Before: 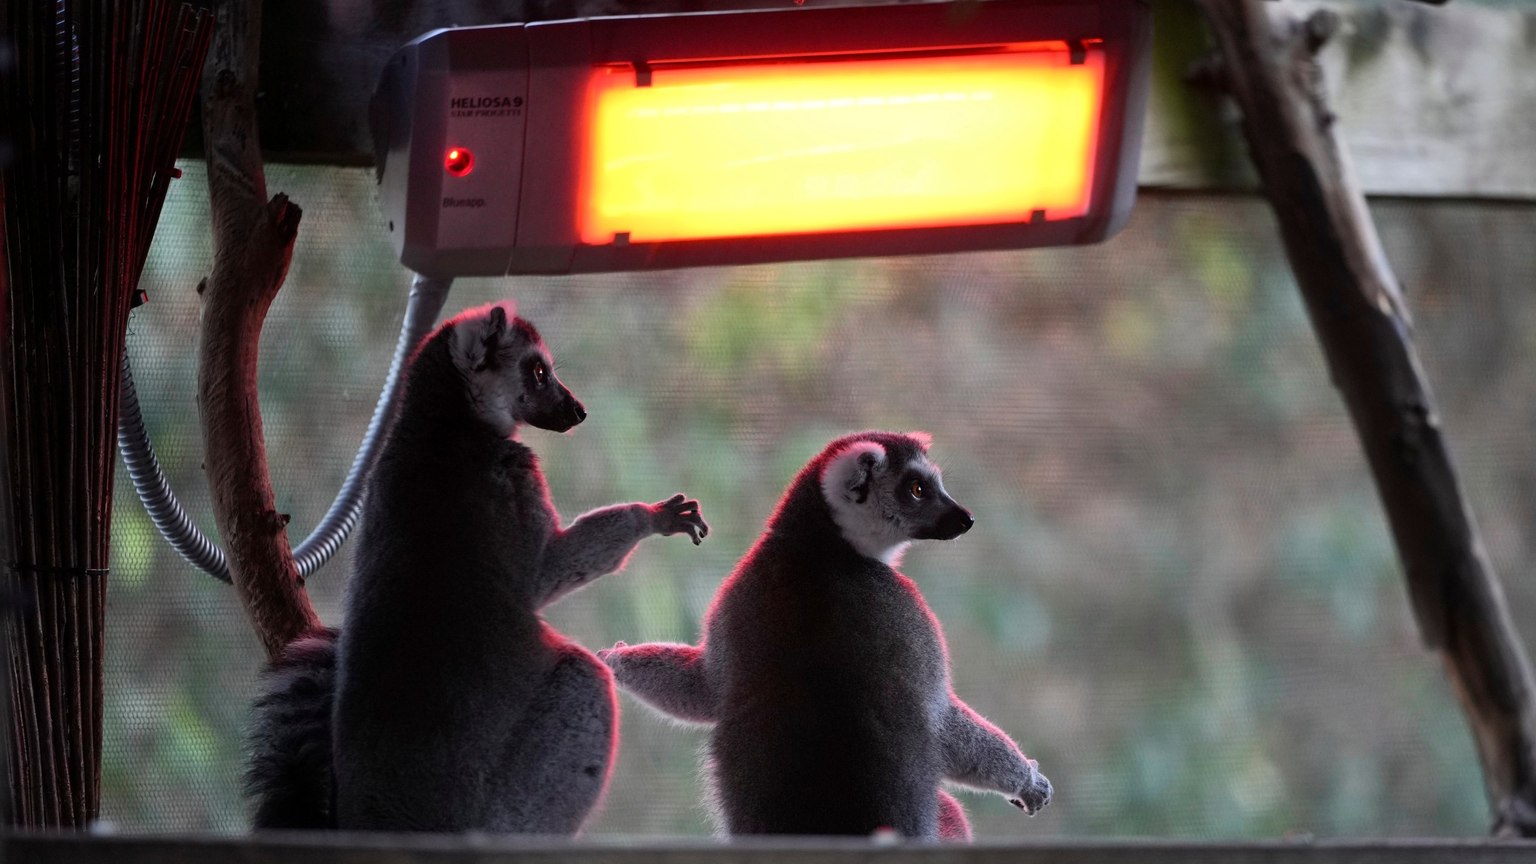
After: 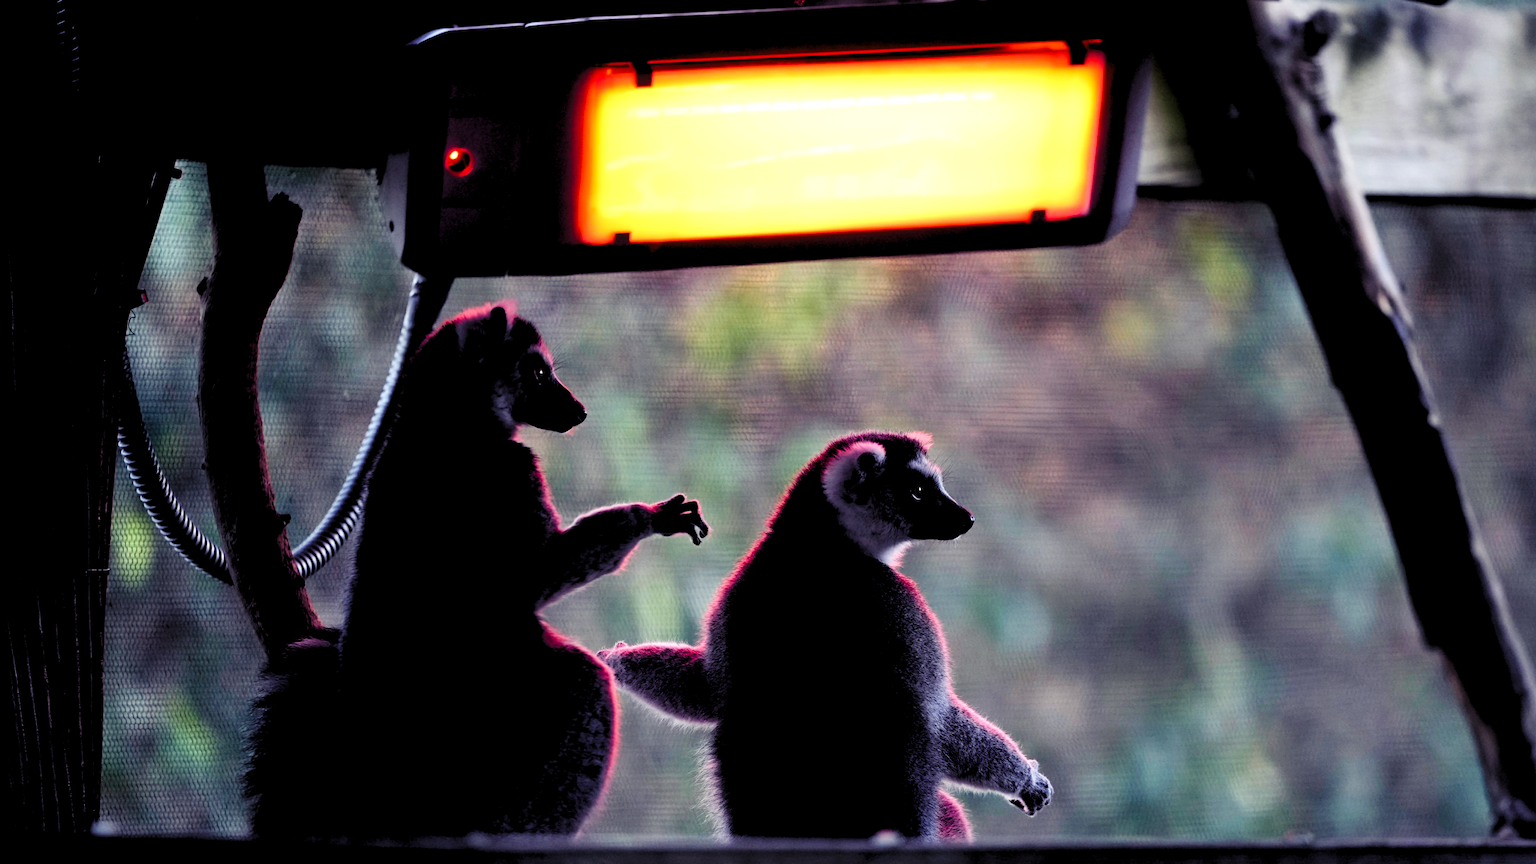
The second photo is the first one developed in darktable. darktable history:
levels: white 99.9%, levels [0.182, 0.542, 0.902]
tone curve: curves: ch0 [(0, 0.025) (0.15, 0.143) (0.452, 0.486) (0.751, 0.788) (1, 0.961)]; ch1 [(0, 0) (0.43, 0.408) (0.476, 0.469) (0.497, 0.507) (0.546, 0.571) (0.566, 0.607) (0.62, 0.657) (1, 1)]; ch2 [(0, 0) (0.386, 0.397) (0.505, 0.498) (0.547, 0.546) (0.579, 0.58) (1, 1)], preserve colors none
color balance rgb: shadows lift › luminance -28.985%, shadows lift › chroma 15.268%, shadows lift › hue 271.88°, linear chroma grading › global chroma -0.378%, perceptual saturation grading › global saturation -0.014%, perceptual saturation grading › mid-tones 6.222%, perceptual saturation grading › shadows 71.713%, global vibrance 20%
